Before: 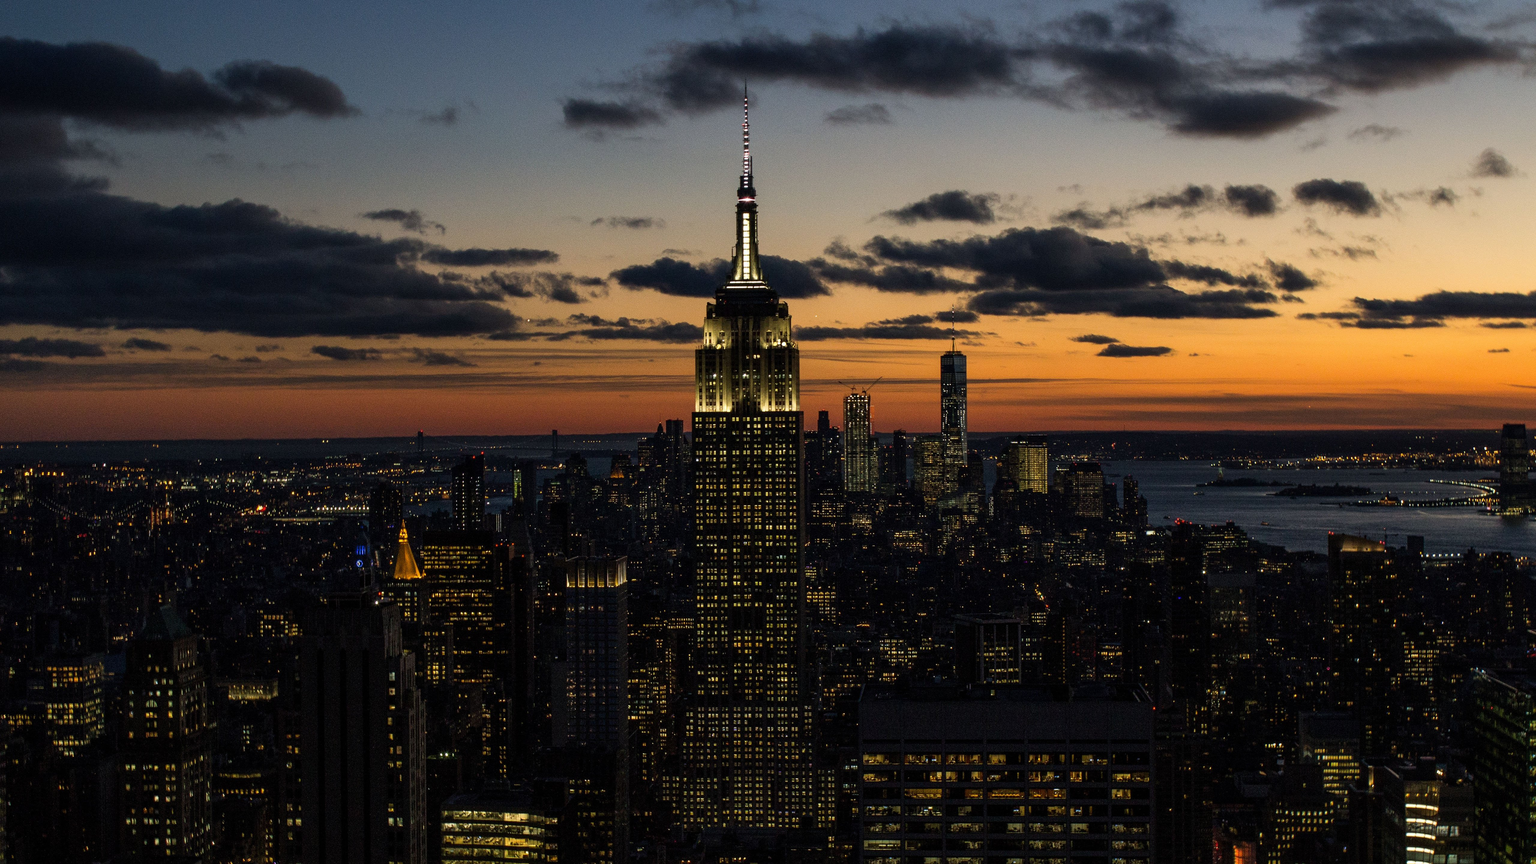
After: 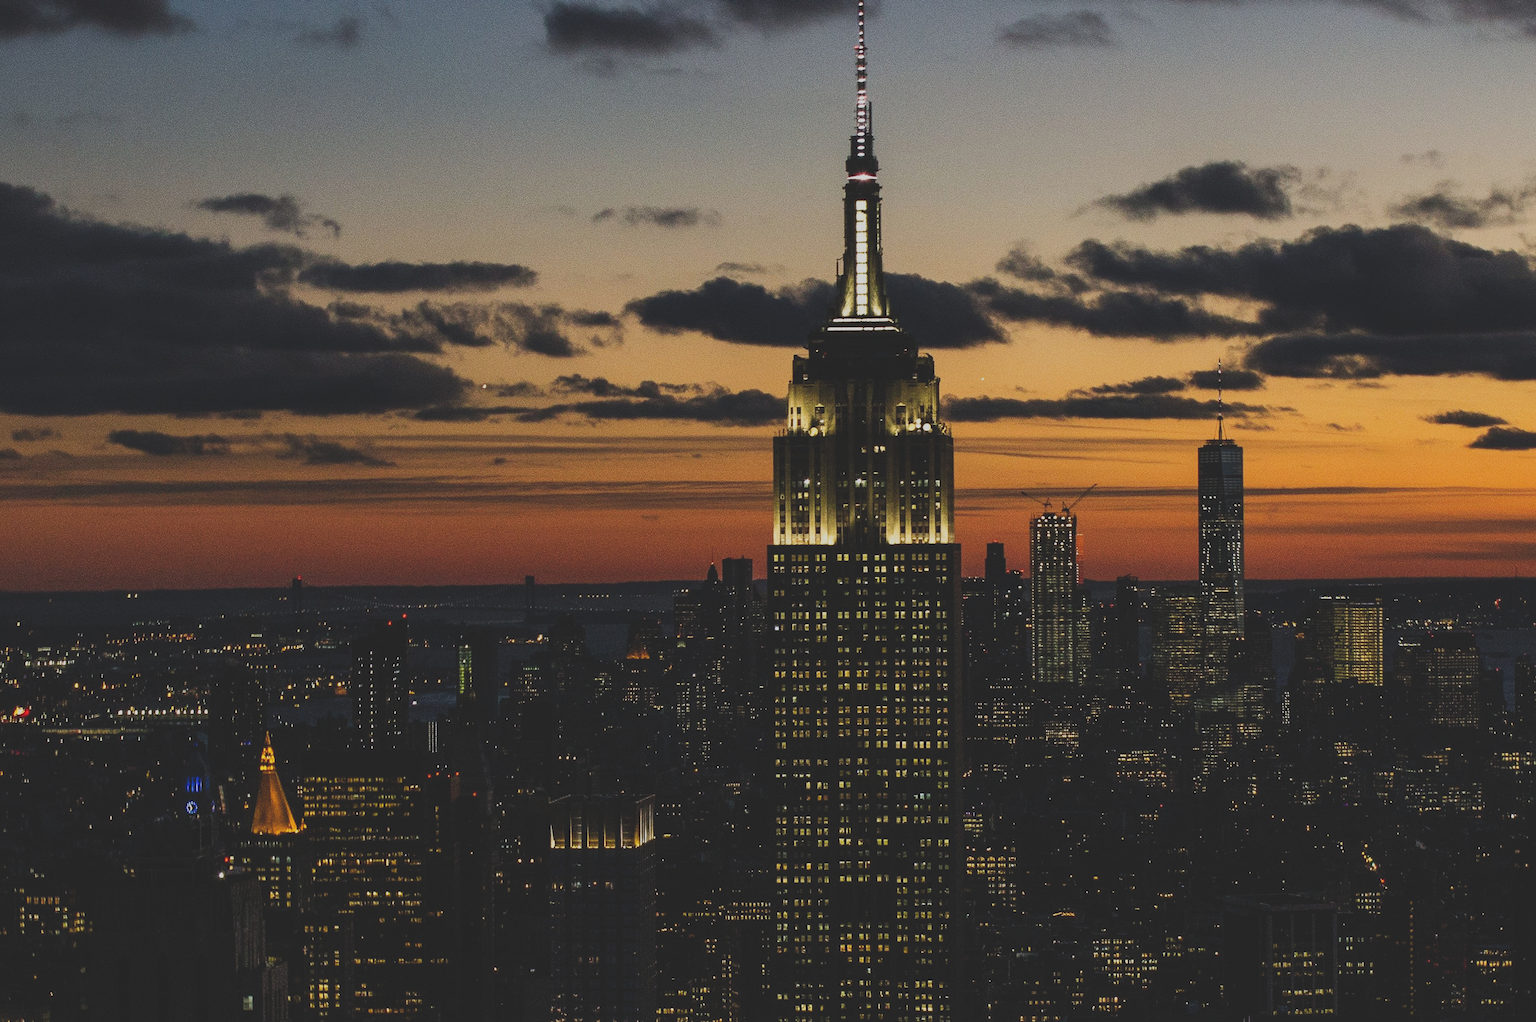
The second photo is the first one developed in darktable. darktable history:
tone curve: curves: ch0 [(0, 0.148) (0.191, 0.225) (0.712, 0.695) (0.864, 0.797) (1, 0.839)], preserve colors none
crop: left 16.227%, top 11.288%, right 26.026%, bottom 20.411%
